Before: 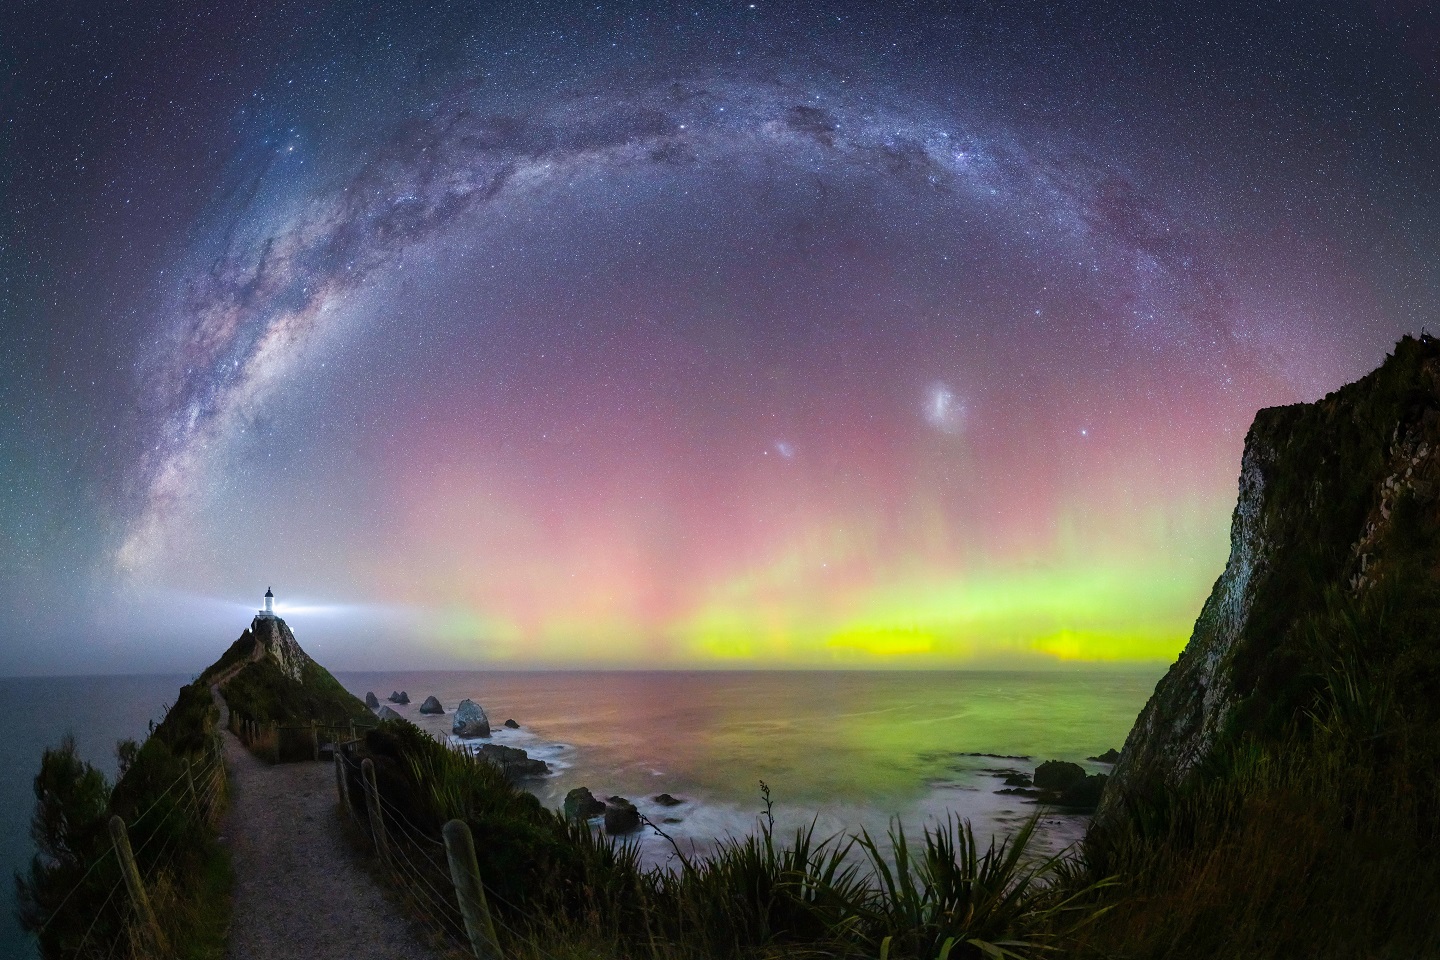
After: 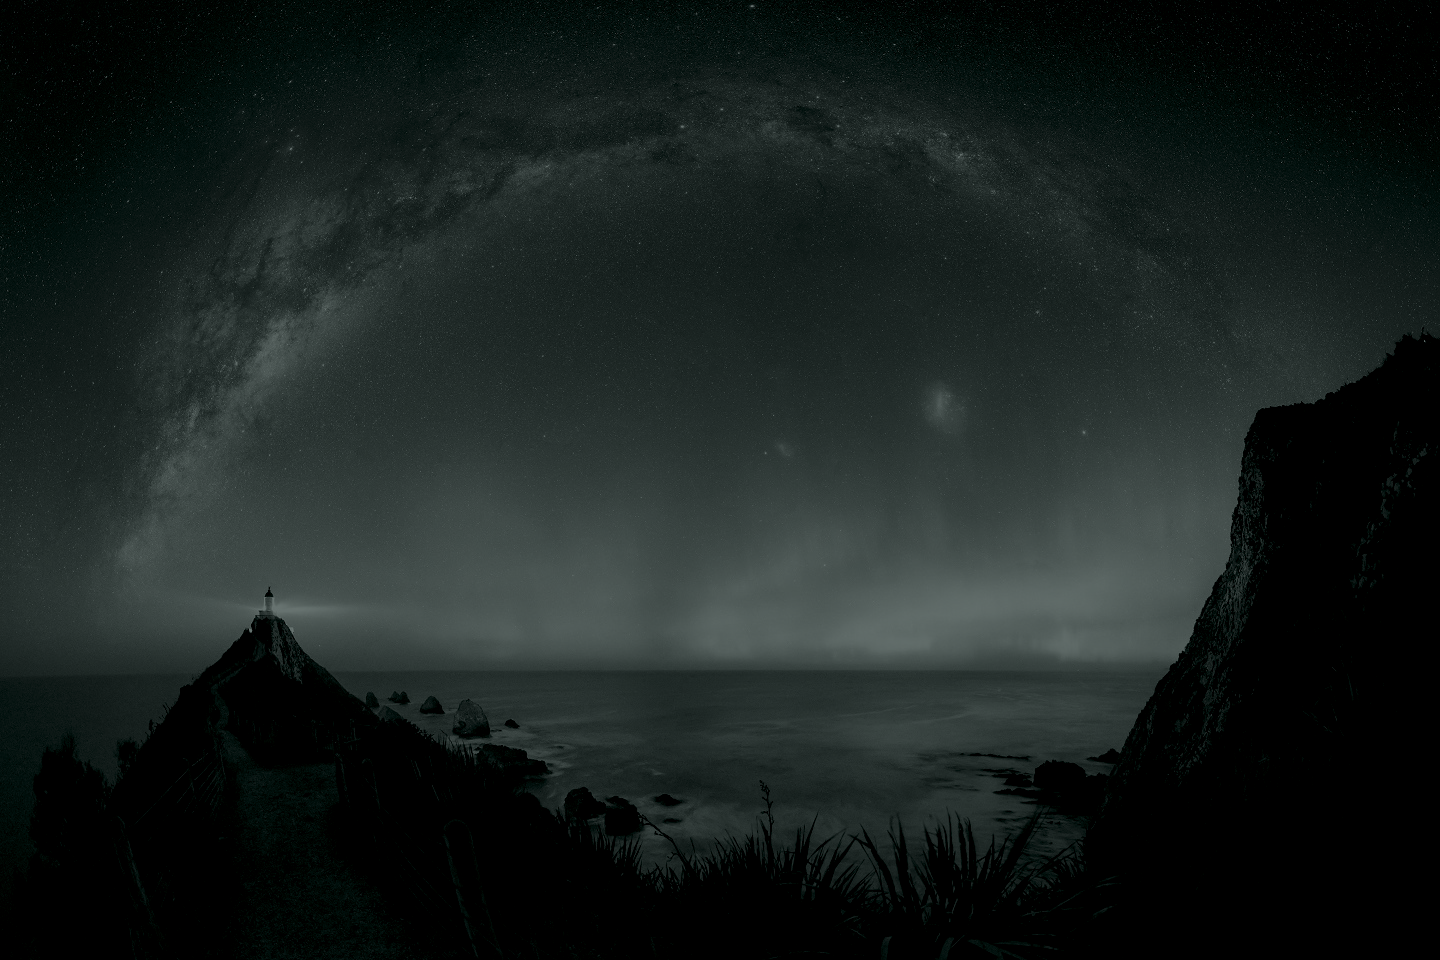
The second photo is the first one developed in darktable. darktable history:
exposure: exposure 0.6 EV, compensate highlight preservation false
colorize: hue 90°, saturation 19%, lightness 1.59%, version 1
